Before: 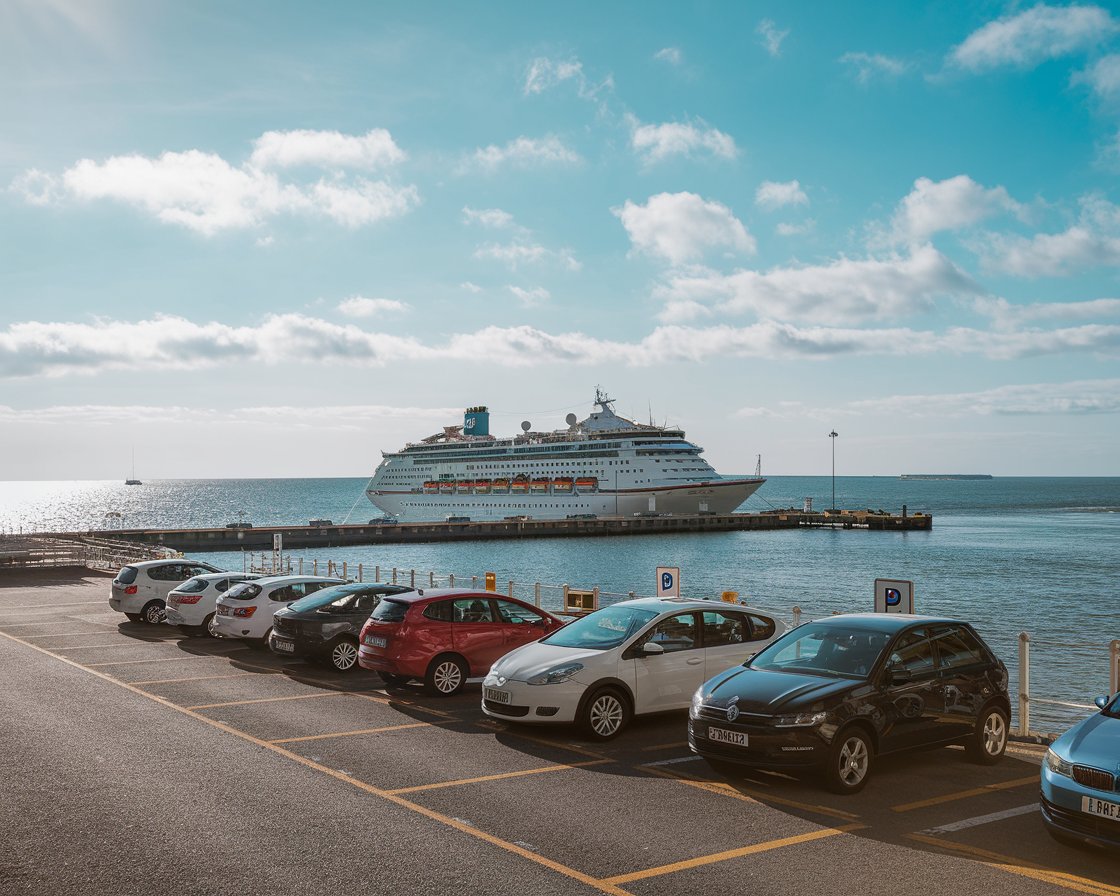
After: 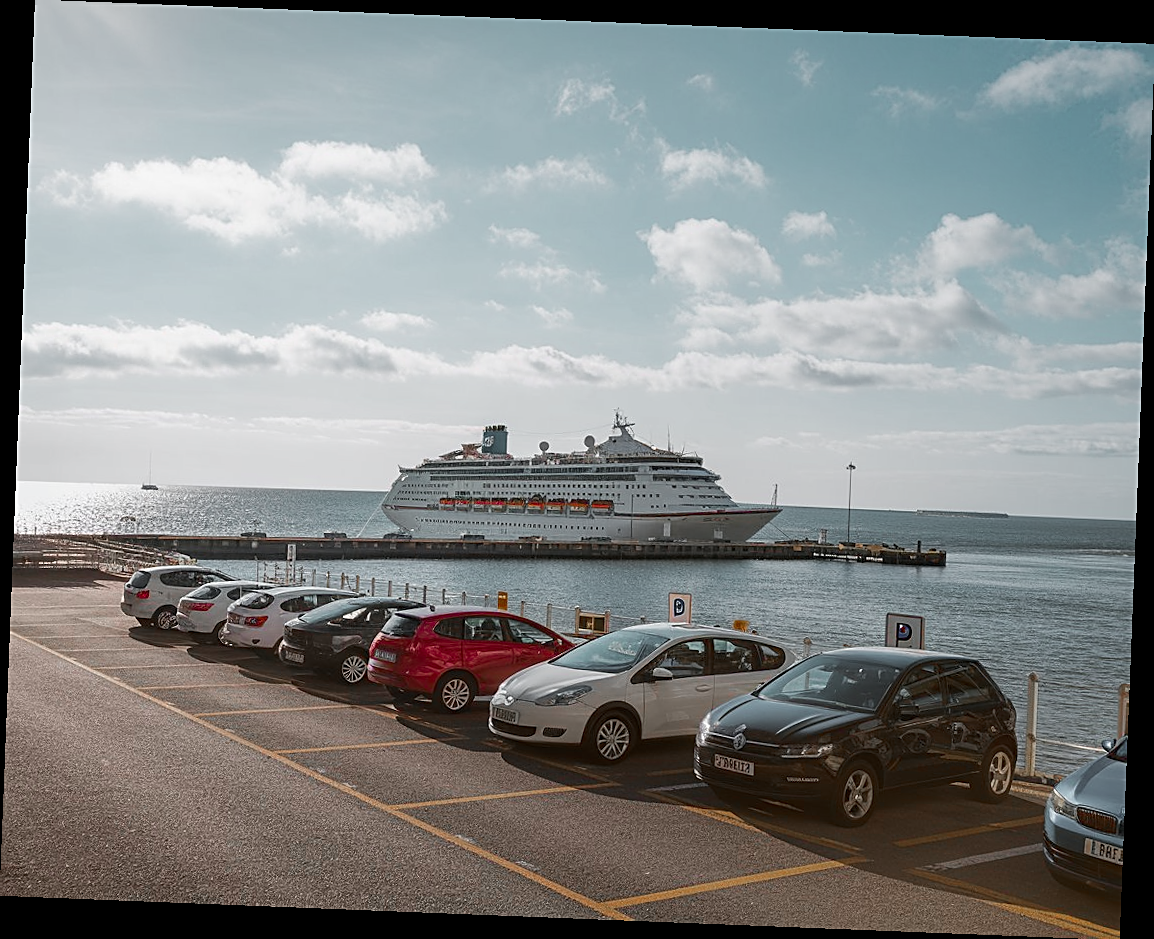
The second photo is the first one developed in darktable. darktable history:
rotate and perspective: rotation 2.27°, automatic cropping off
sharpen: on, module defaults
color zones: curves: ch0 [(0, 0.48) (0.209, 0.398) (0.305, 0.332) (0.429, 0.493) (0.571, 0.5) (0.714, 0.5) (0.857, 0.5) (1, 0.48)]; ch1 [(0, 0.736) (0.143, 0.625) (0.225, 0.371) (0.429, 0.256) (0.571, 0.241) (0.714, 0.213) (0.857, 0.48) (1, 0.736)]; ch2 [(0, 0.448) (0.143, 0.498) (0.286, 0.5) (0.429, 0.5) (0.571, 0.5) (0.714, 0.5) (0.857, 0.5) (1, 0.448)]
